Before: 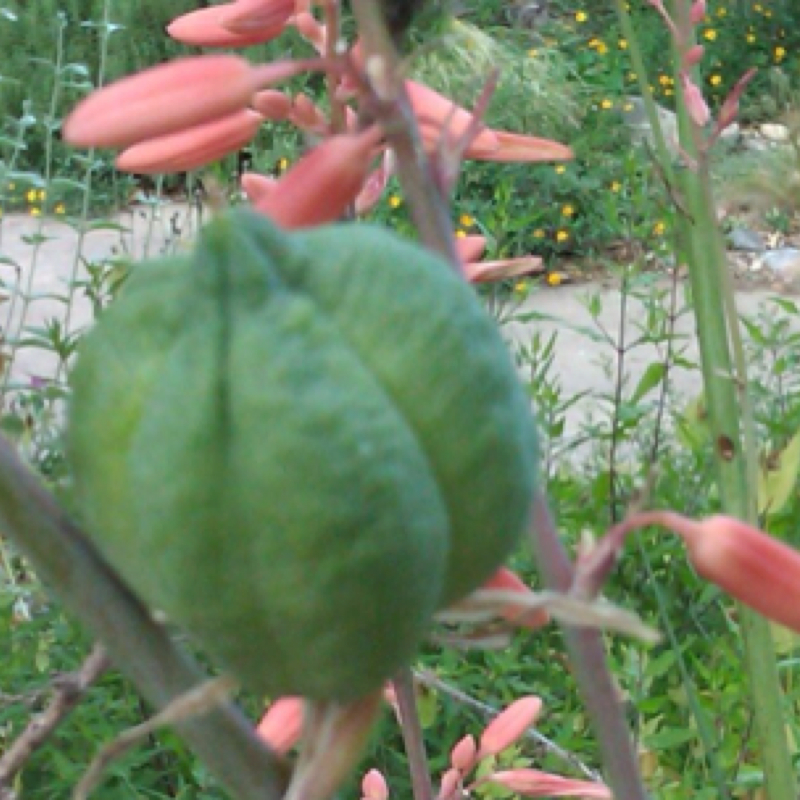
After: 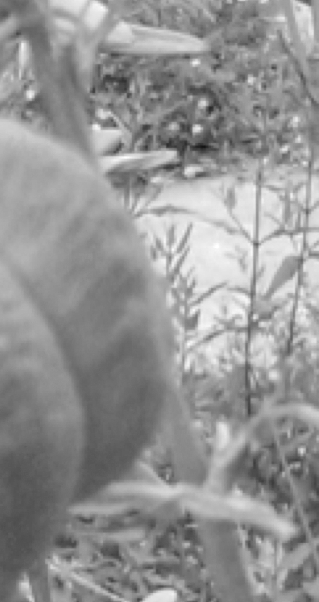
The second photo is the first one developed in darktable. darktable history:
local contrast: highlights 99%, shadows 86%, detail 160%, midtone range 0.2
monochrome: size 3.1
crop: left 45.721%, top 13.393%, right 14.118%, bottom 10.01%
contrast brightness saturation: brightness 0.15
